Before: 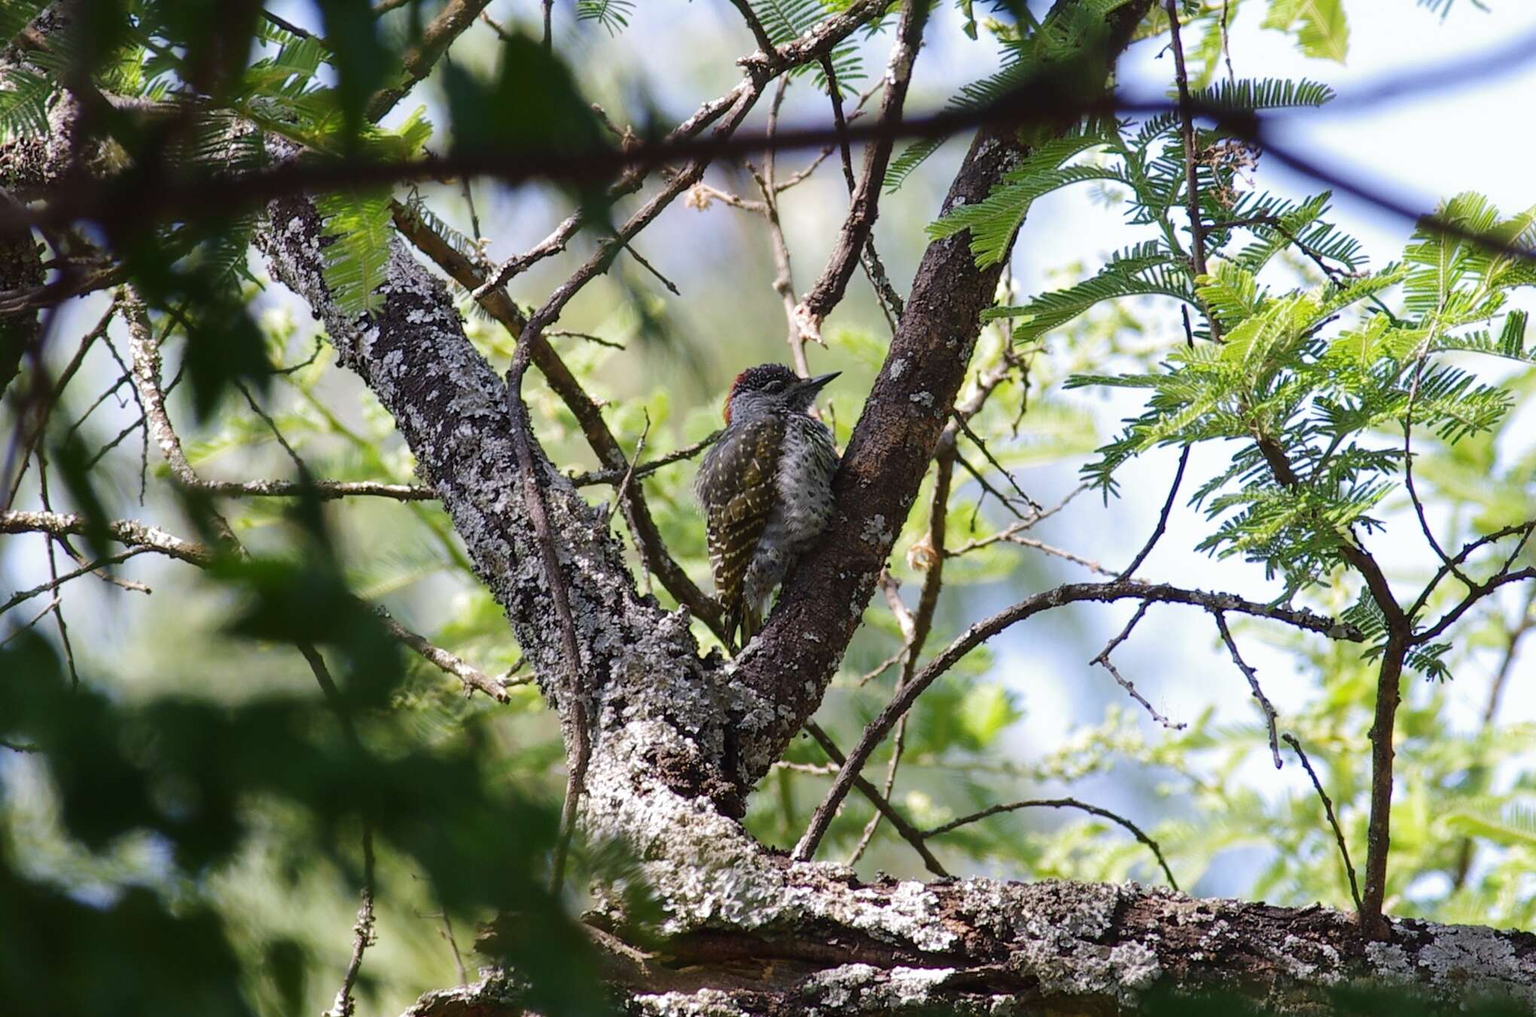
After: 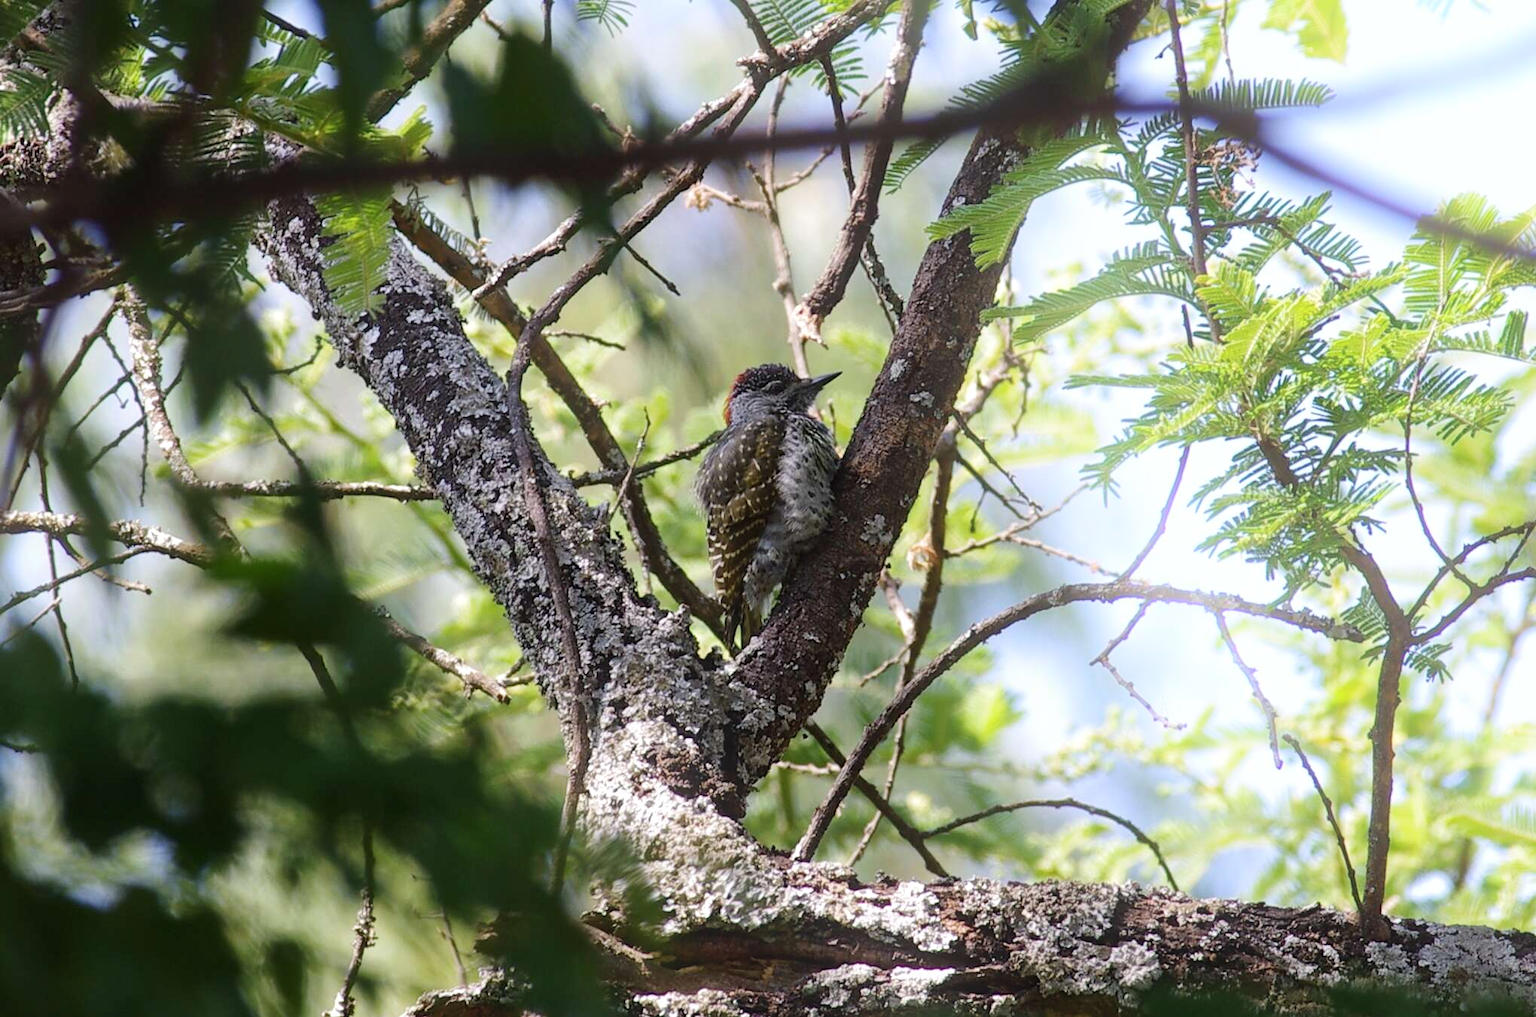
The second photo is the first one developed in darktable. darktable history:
bloom: size 16%, threshold 98%, strength 20%
local contrast: mode bilateral grid, contrast 28, coarseness 16, detail 115%, midtone range 0.2
